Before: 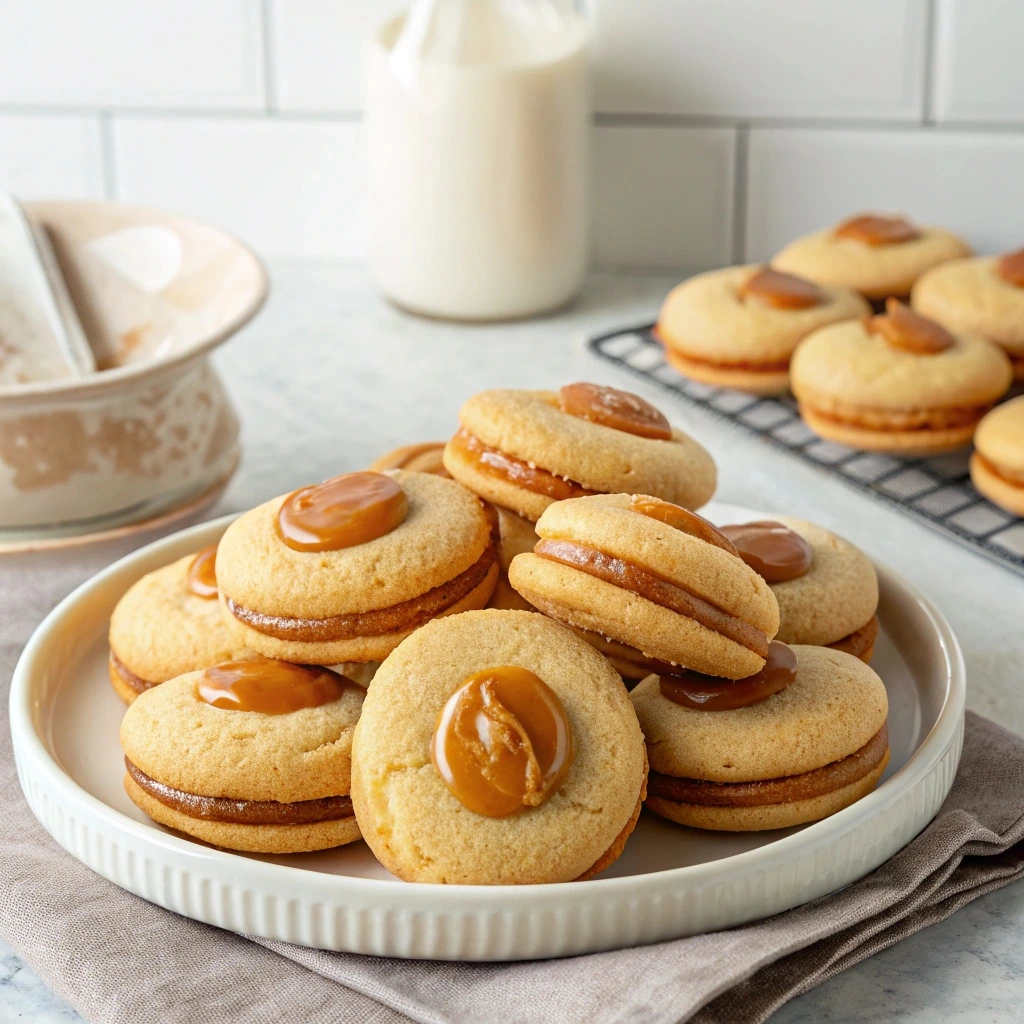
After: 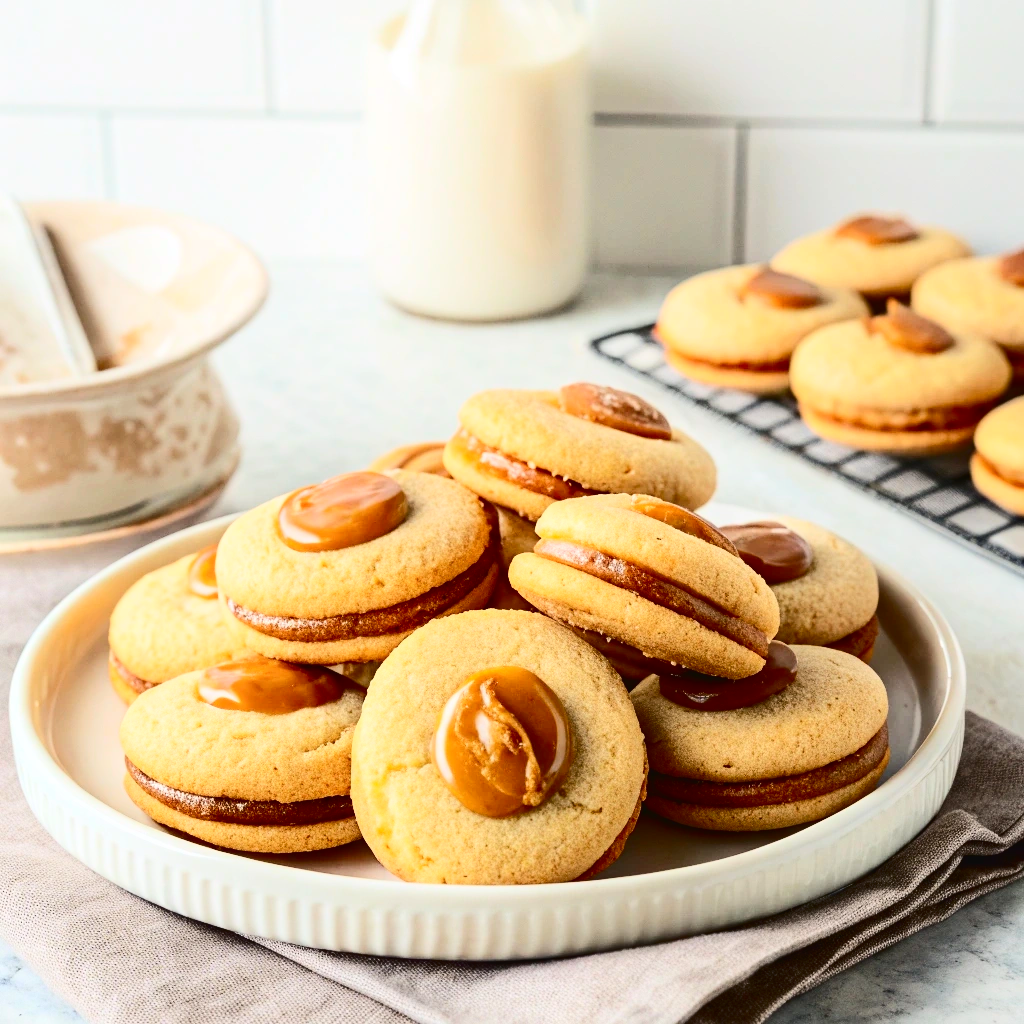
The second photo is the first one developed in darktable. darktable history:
tone curve: curves: ch0 [(0, 0.026) (0.146, 0.158) (0.272, 0.34) (0.453, 0.627) (0.687, 0.829) (1, 1)], color space Lab, independent channels, preserve colors none
contrast brightness saturation: contrast 0.208, brightness -0.11, saturation 0.207
exposure: compensate exposure bias true, compensate highlight preservation false
